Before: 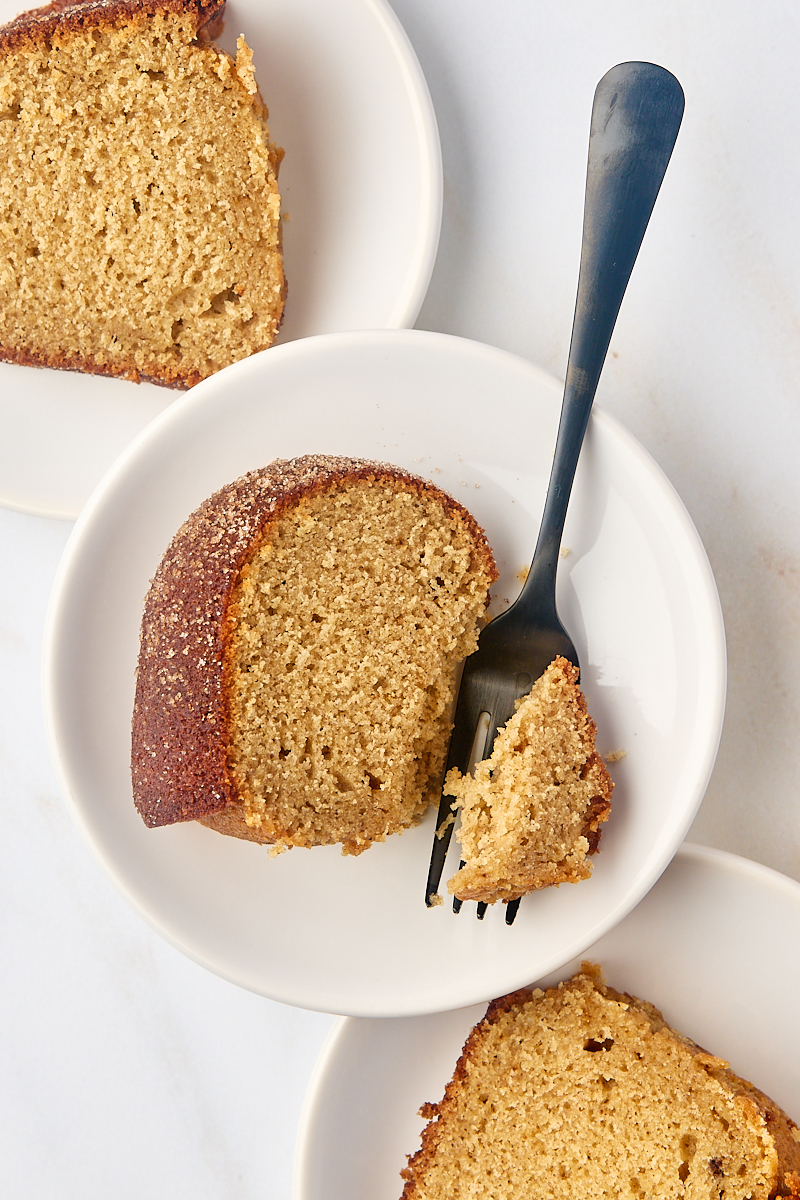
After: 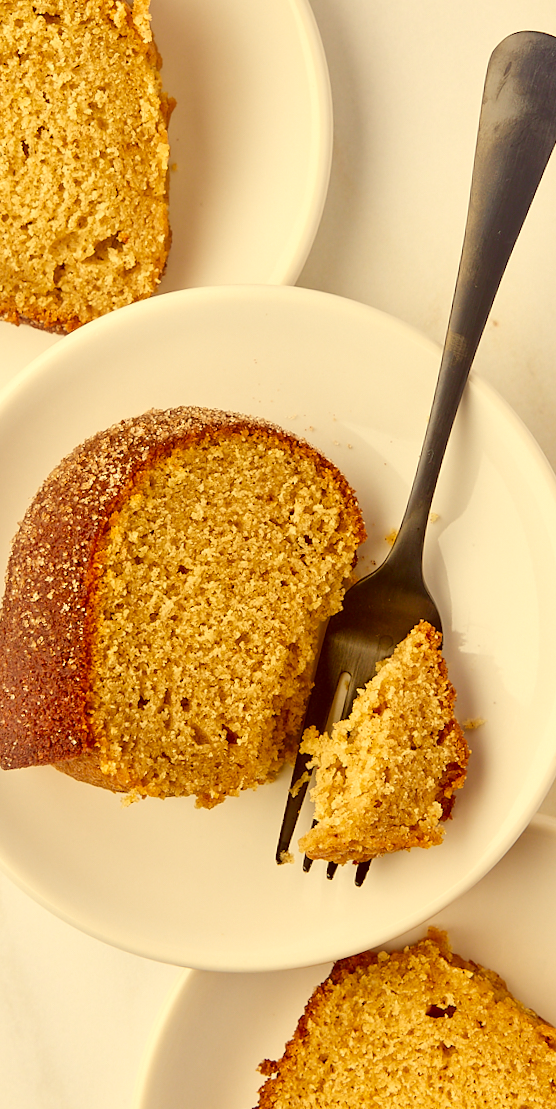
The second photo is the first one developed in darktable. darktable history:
crop and rotate: angle -3.13°, left 14.005%, top 0.015%, right 10.769%, bottom 0.05%
color correction: highlights a* 1.06, highlights b* 25.01, shadows a* 15.48, shadows b* 24.89
